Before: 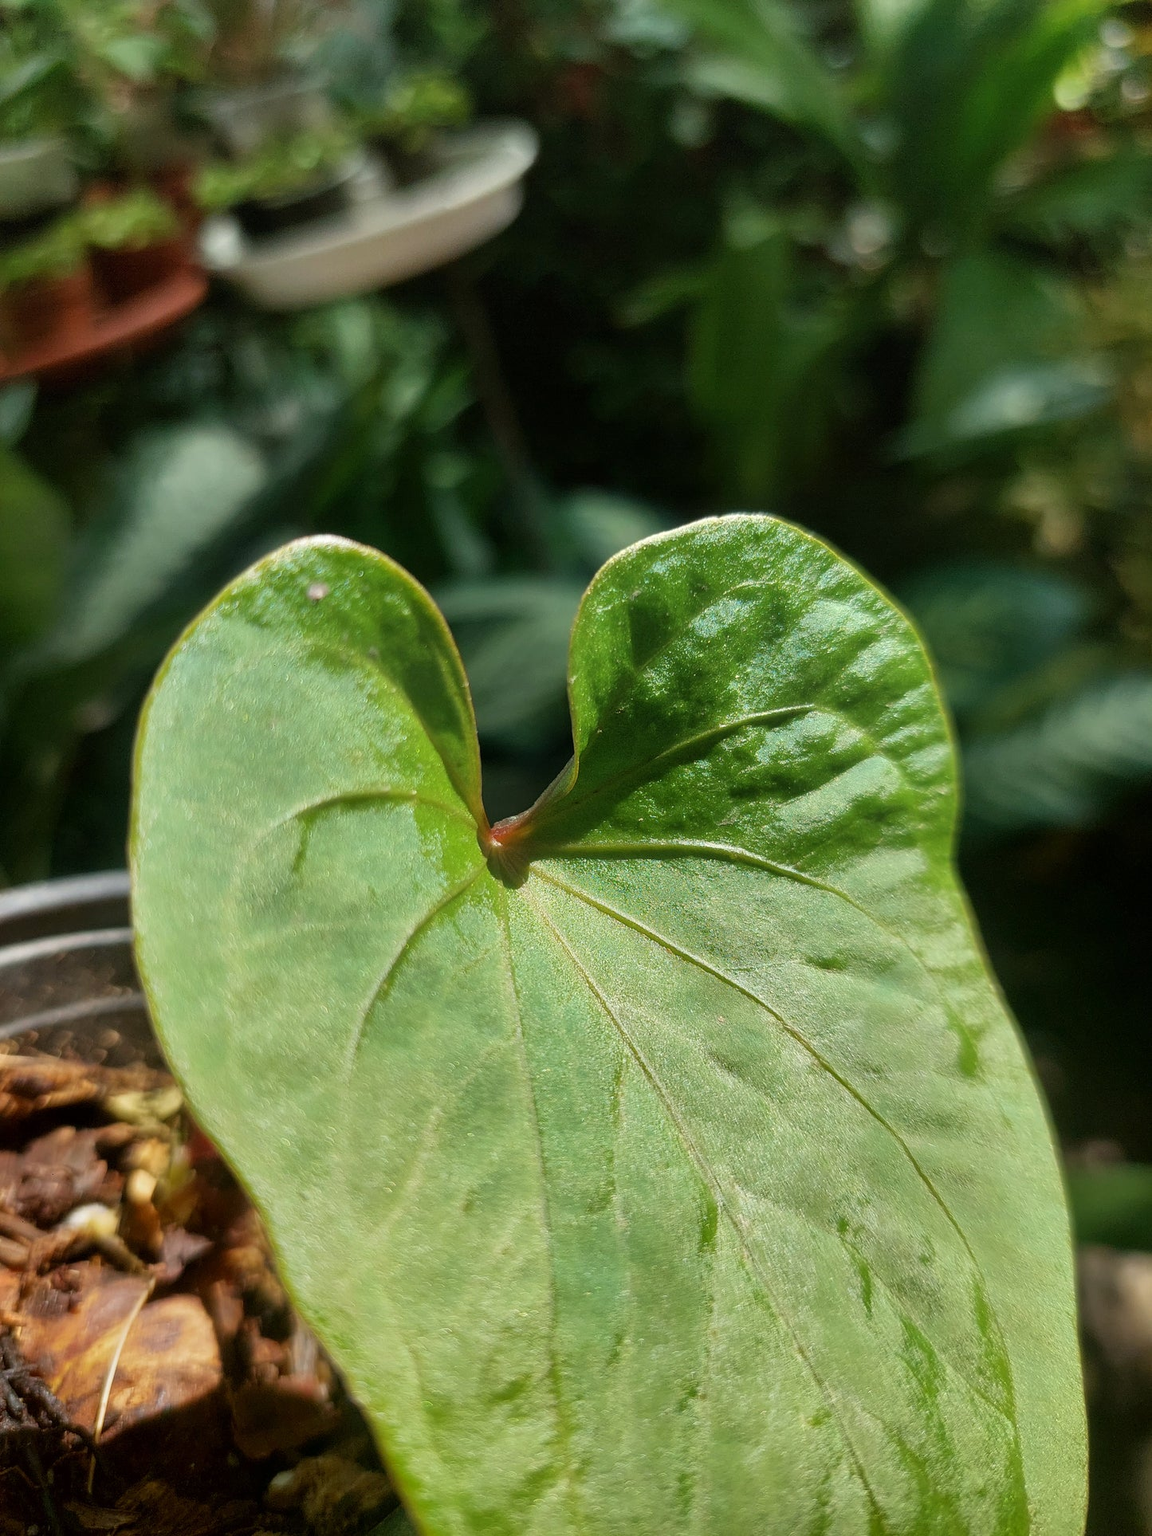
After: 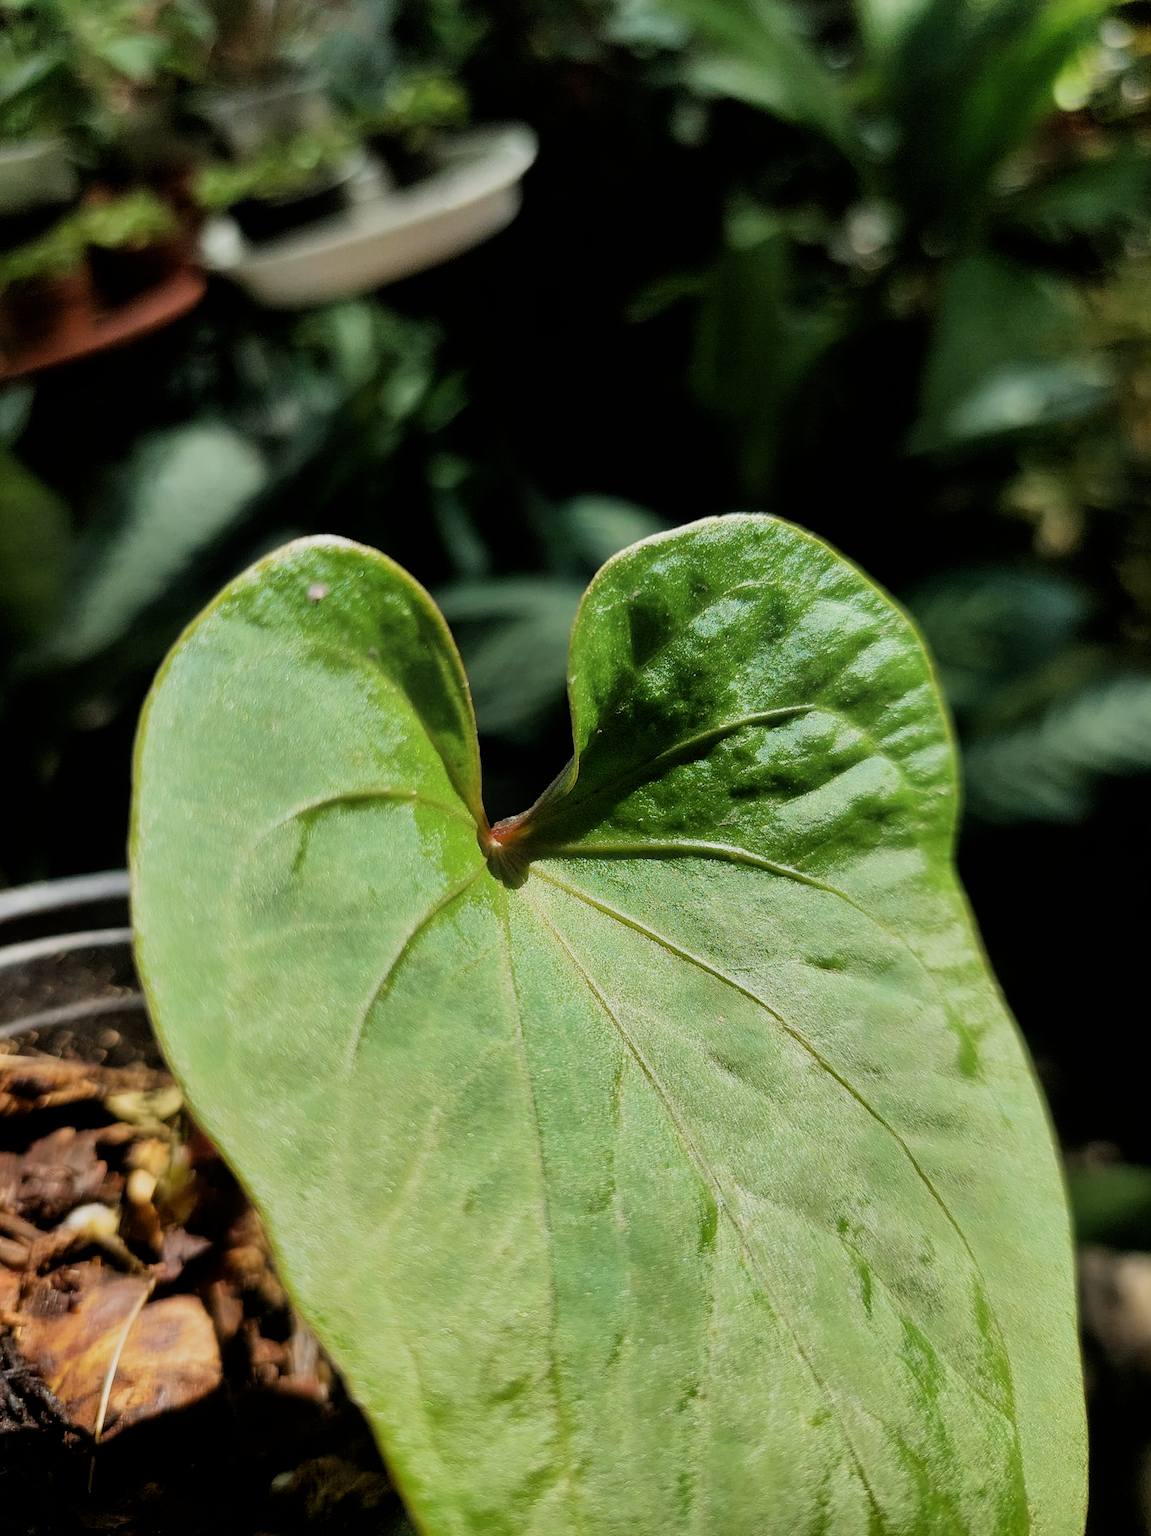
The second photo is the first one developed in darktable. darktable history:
filmic rgb: black relative exposure -5.13 EV, white relative exposure 3.98 EV, hardness 2.89, contrast 1.297, highlights saturation mix -30.33%
